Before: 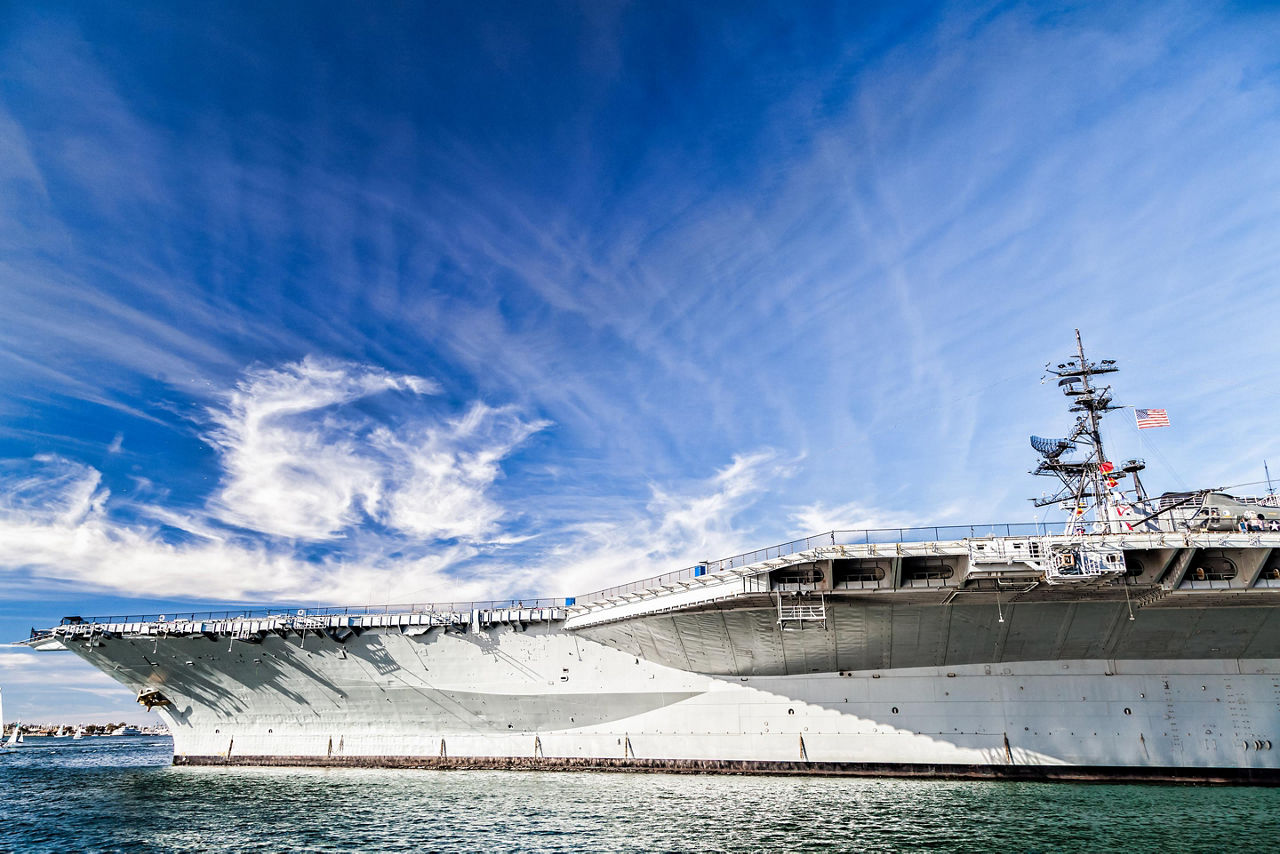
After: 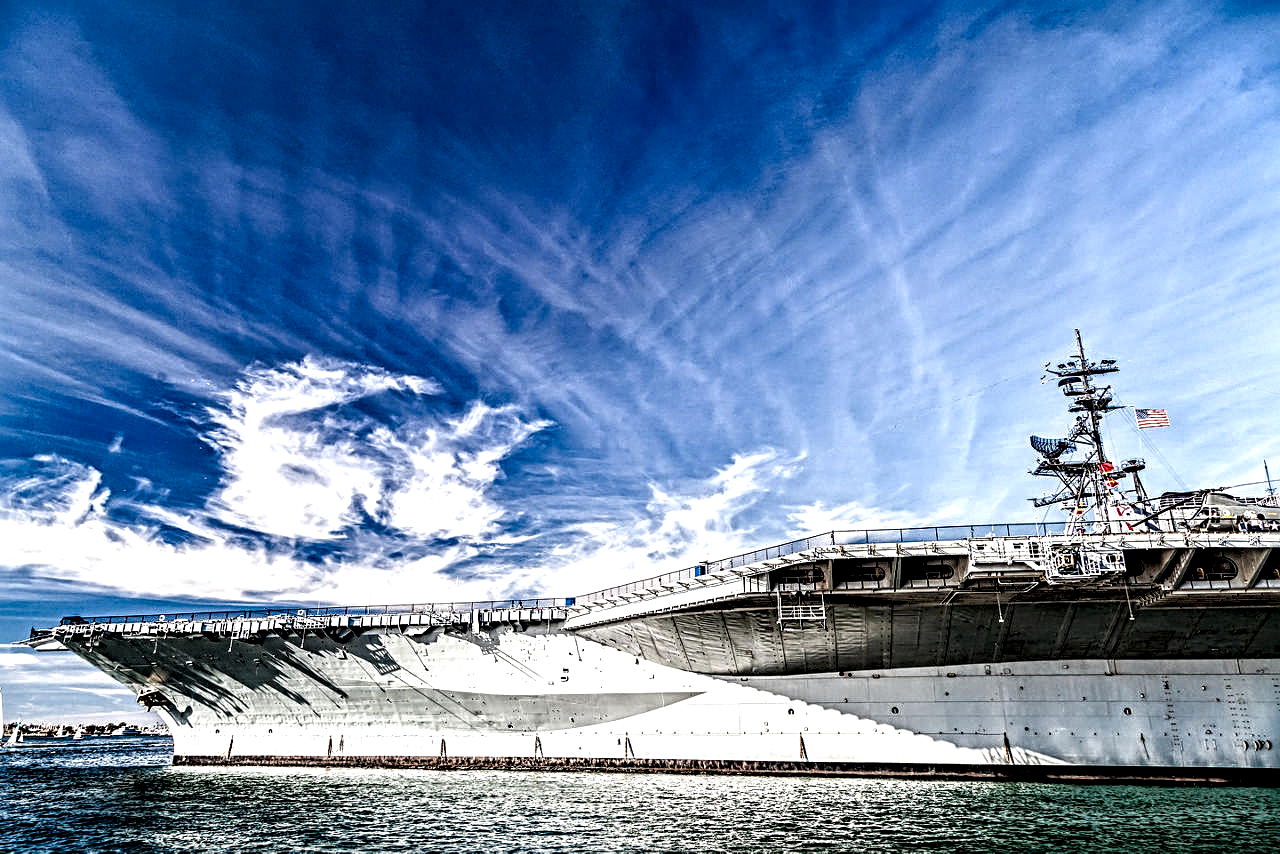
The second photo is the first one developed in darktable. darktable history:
tone equalizer: on, module defaults
local contrast: shadows 185%, detail 225%
sharpen: radius 4
